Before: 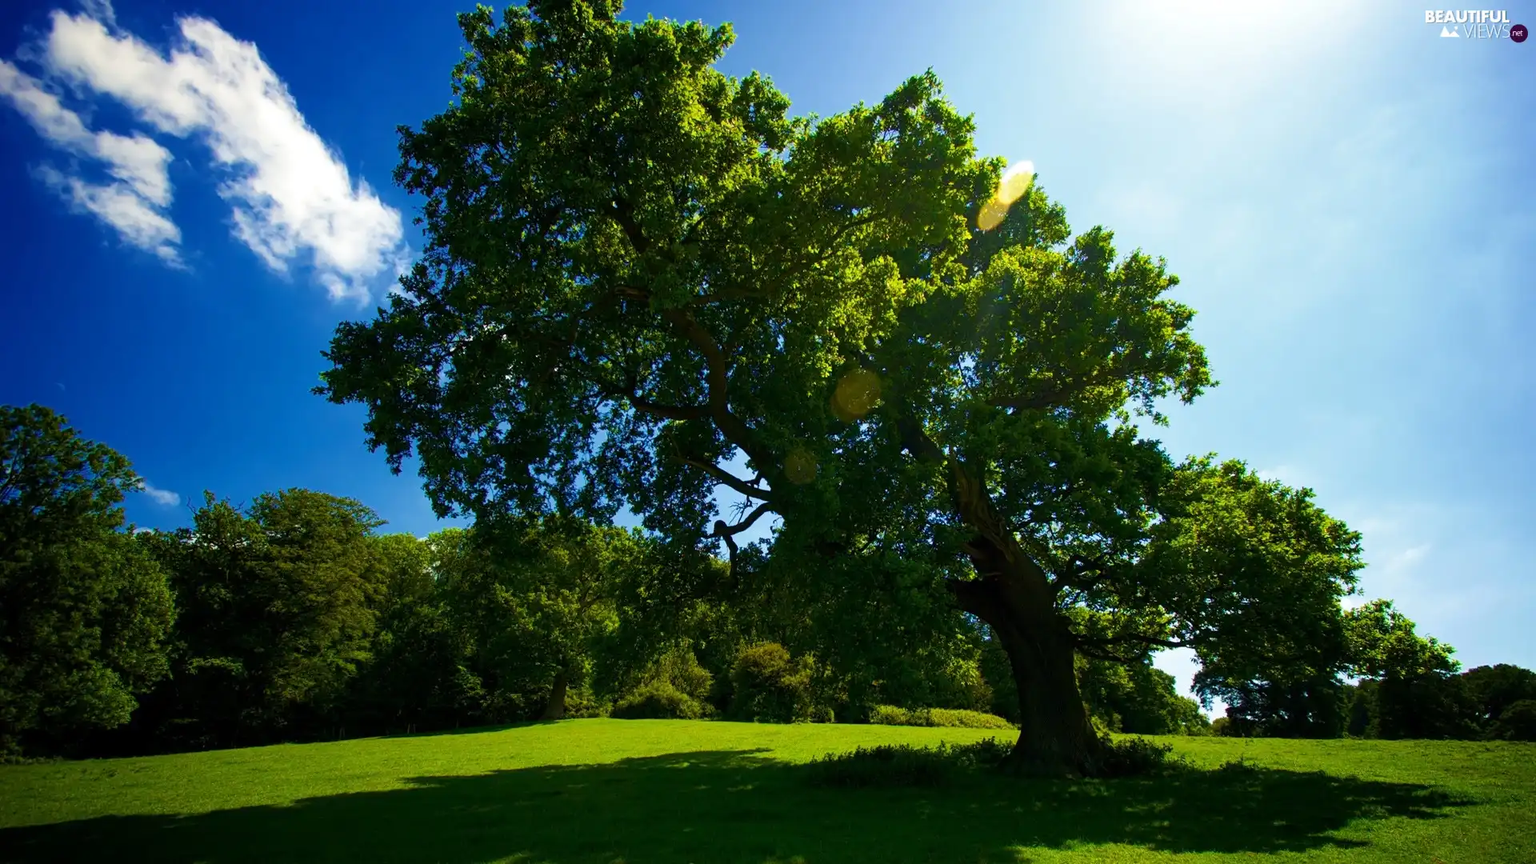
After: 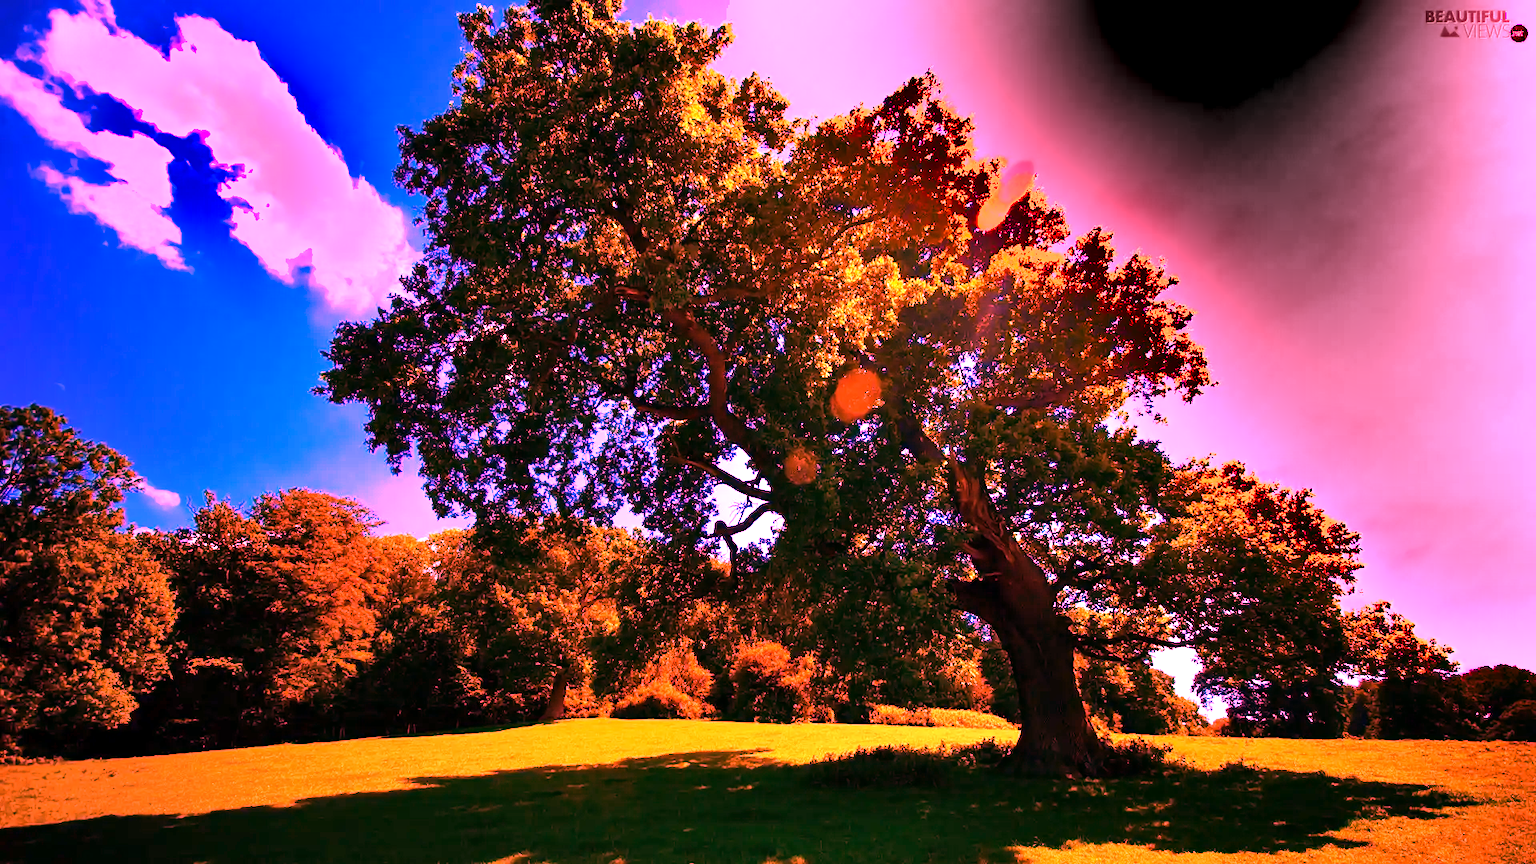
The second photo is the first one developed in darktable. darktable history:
tone equalizer: -8 EV -0.417 EV, -7 EV -0.389 EV, -6 EV -0.333 EV, -5 EV -0.222 EV, -3 EV 0.222 EV, -2 EV 0.333 EV, -1 EV 0.389 EV, +0 EV 0.417 EV, edges refinement/feathering 500, mask exposure compensation -1.57 EV, preserve details no
white balance: red 4.26, blue 1.802
shadows and highlights: shadows 49, highlights -41, soften with gaussian
